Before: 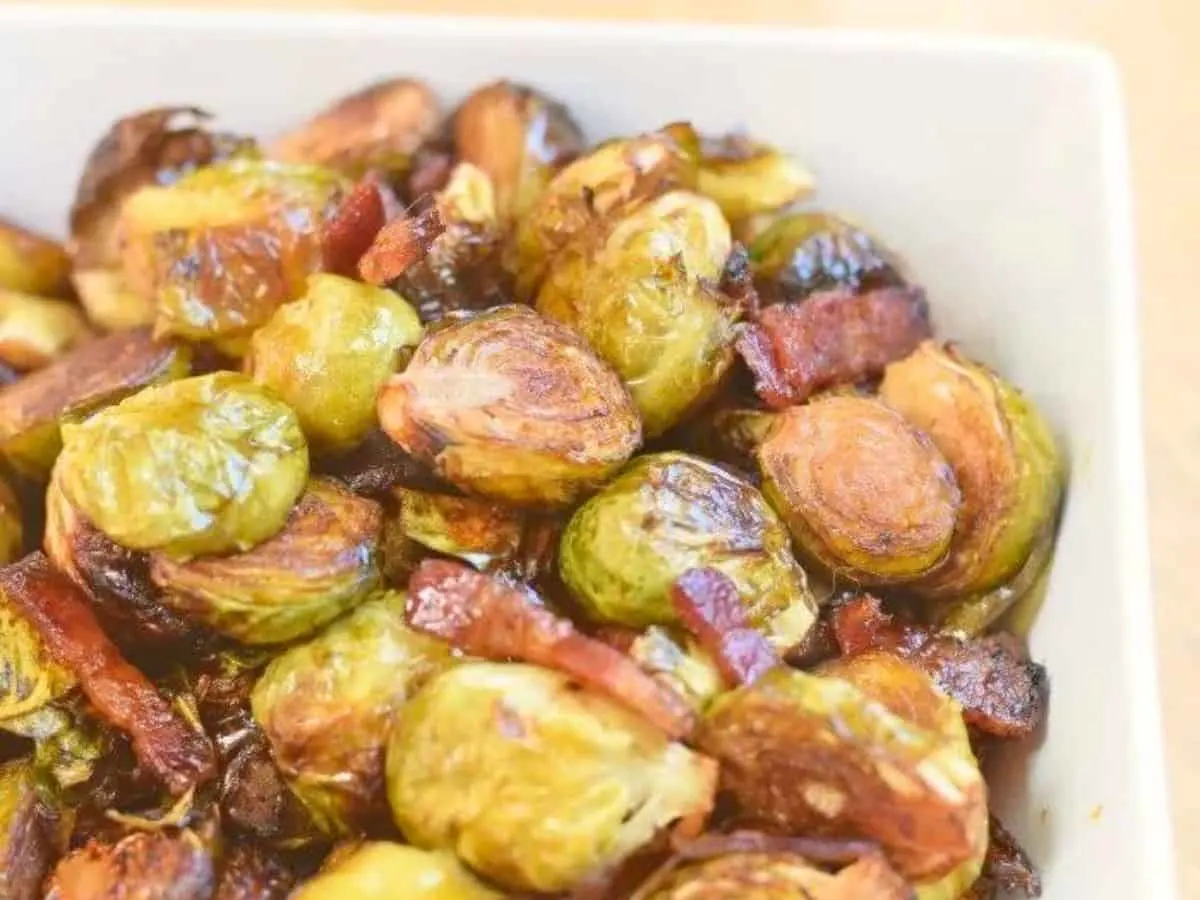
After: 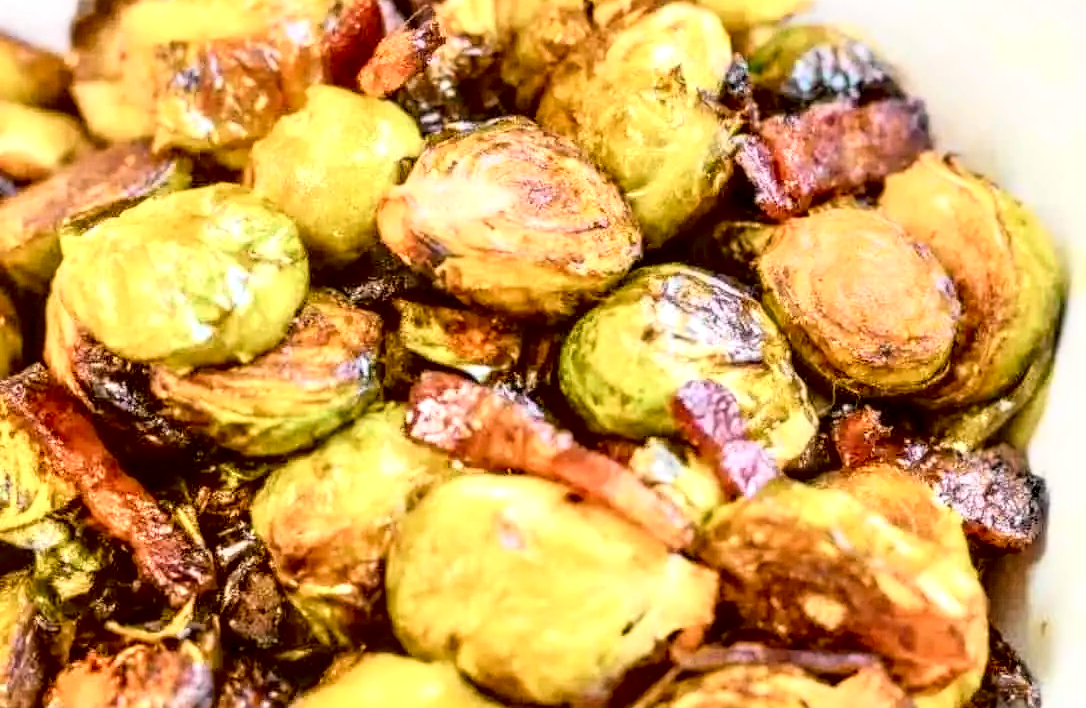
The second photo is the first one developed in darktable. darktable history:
tone curve: curves: ch0 [(0, 0.022) (0.177, 0.086) (0.392, 0.438) (0.704, 0.844) (0.858, 0.938) (1, 0.981)]; ch1 [(0, 0) (0.402, 0.36) (0.476, 0.456) (0.498, 0.497) (0.518, 0.521) (0.58, 0.598) (0.619, 0.65) (0.692, 0.737) (1, 1)]; ch2 [(0, 0) (0.415, 0.438) (0.483, 0.499) (0.503, 0.503) (0.526, 0.532) (0.563, 0.604) (0.626, 0.697) (0.699, 0.753) (0.997, 0.858)], color space Lab, independent channels
crop: top 20.916%, right 9.437%, bottom 0.316%
local contrast: highlights 19%, detail 186%
contrast equalizer: y [[0.5 ×6], [0.5 ×6], [0.5, 0.5, 0.501, 0.545, 0.707, 0.863], [0 ×6], [0 ×6]]
